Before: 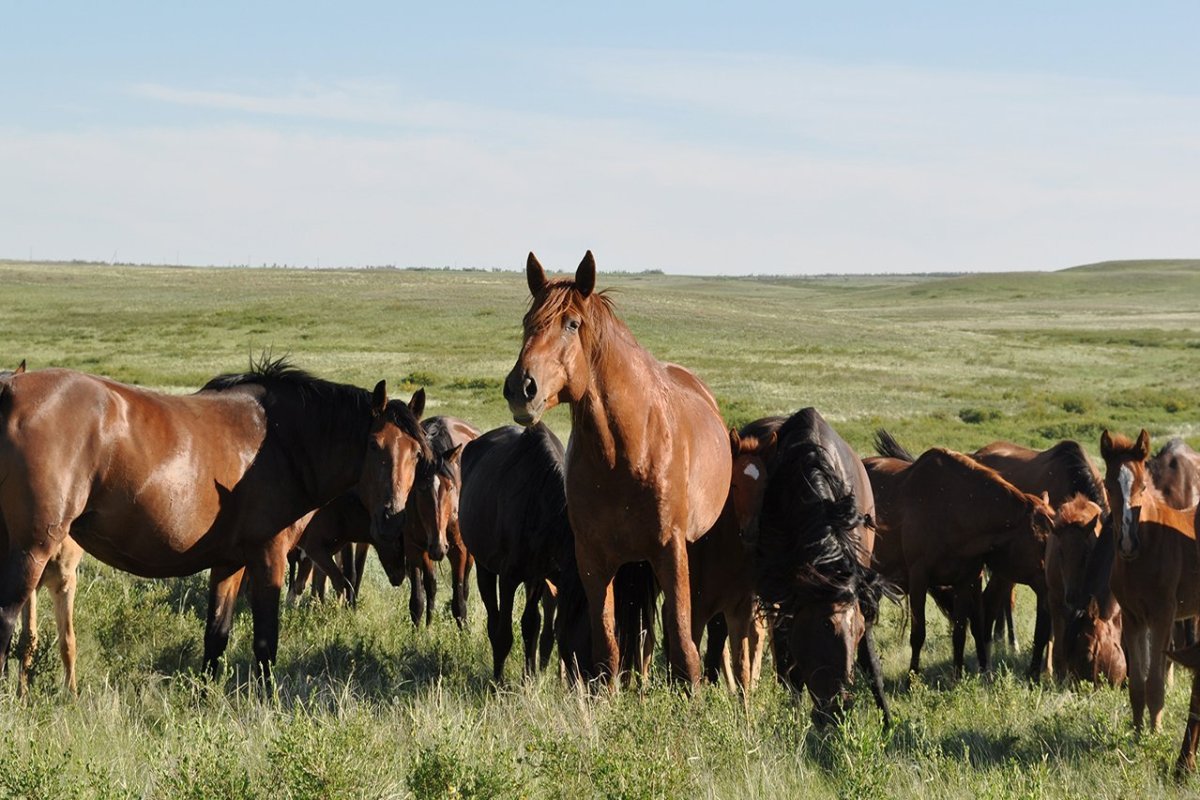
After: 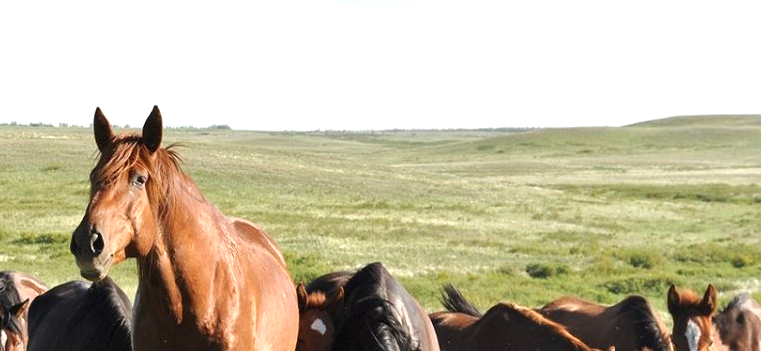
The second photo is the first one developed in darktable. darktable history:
crop: left 36.121%, top 18.127%, right 0.444%, bottom 37.96%
exposure: exposure 0.671 EV, compensate highlight preservation false
